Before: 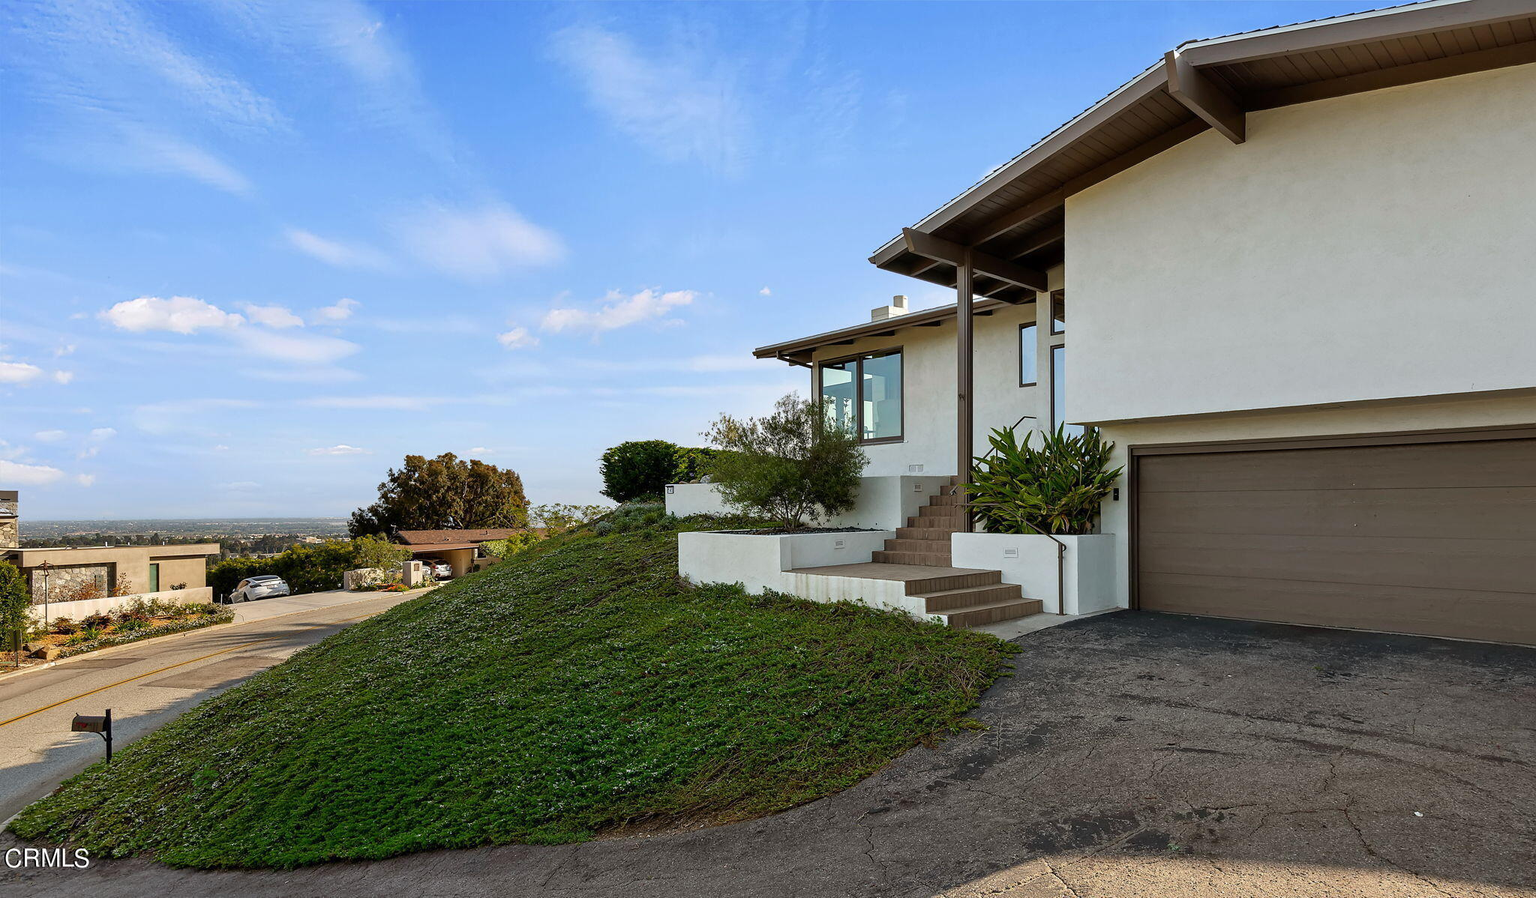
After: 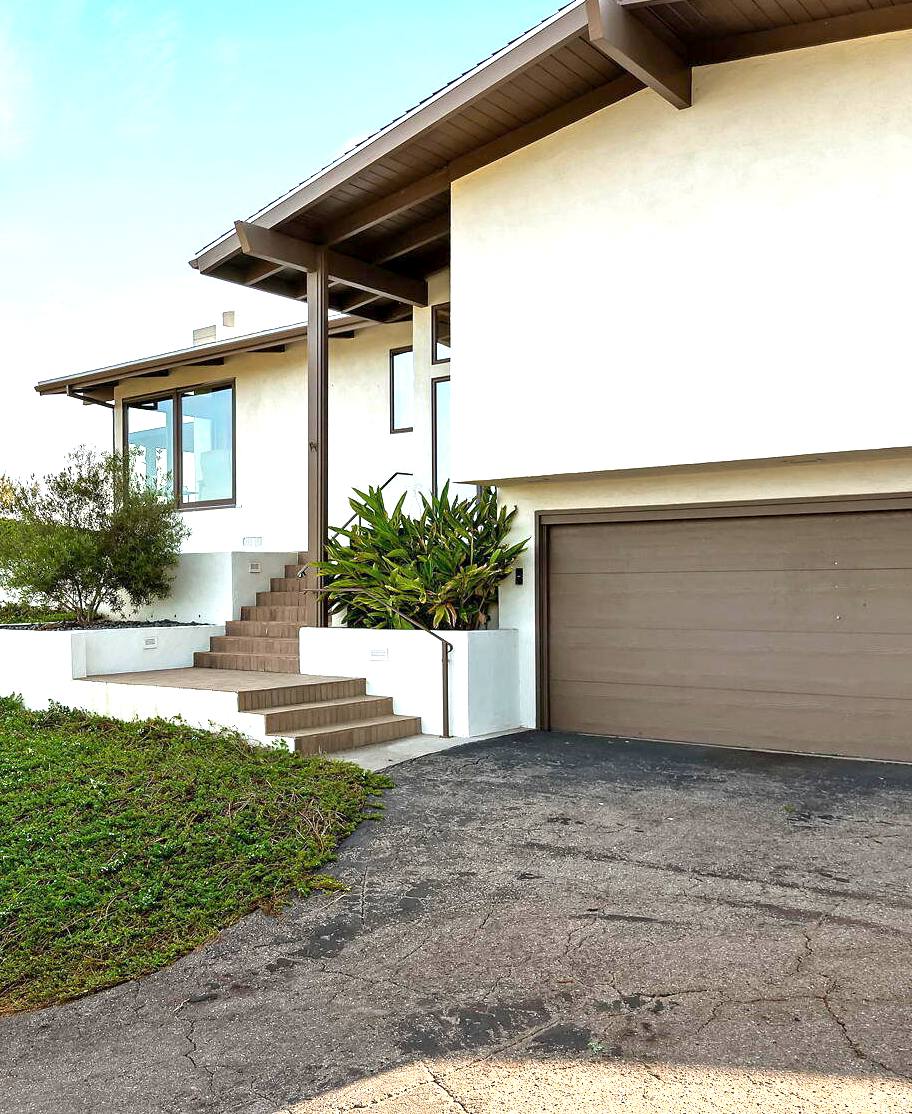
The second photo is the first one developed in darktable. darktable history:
crop: left 47.346%, top 6.95%, right 8.09%
exposure: black level correction 0.001, exposure 1.399 EV, compensate exposure bias true, compensate highlight preservation false
